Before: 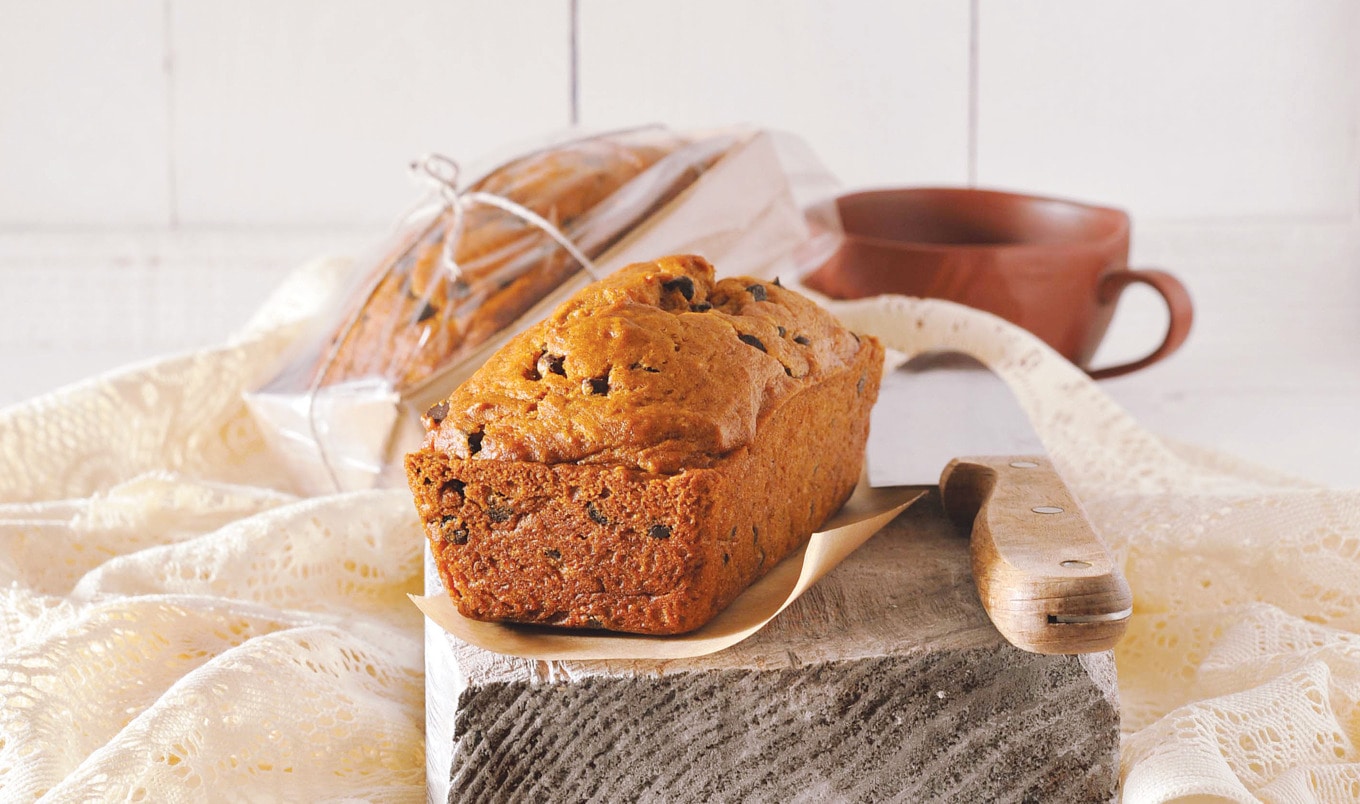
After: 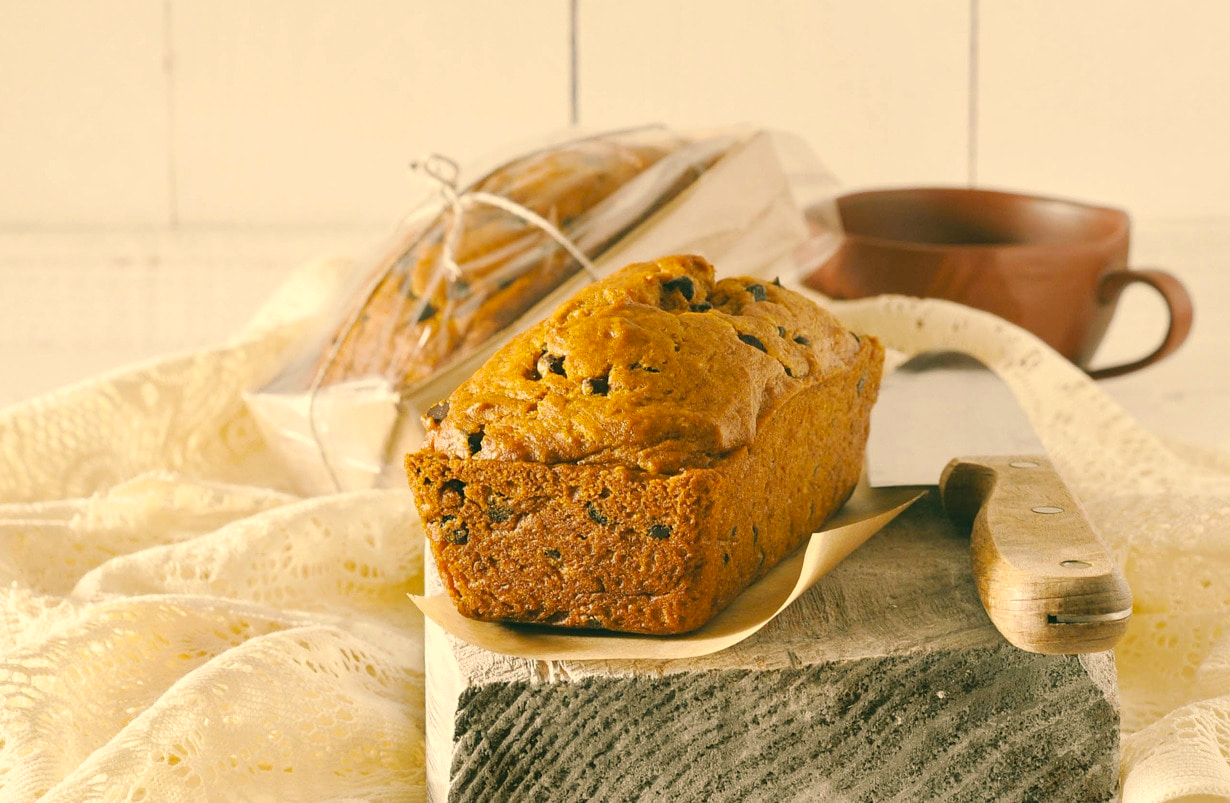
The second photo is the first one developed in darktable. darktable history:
crop: right 9.503%, bottom 0.019%
exposure: compensate highlight preservation false
color correction: highlights a* 5.28, highlights b* 23.65, shadows a* -16.36, shadows b* 3.87
